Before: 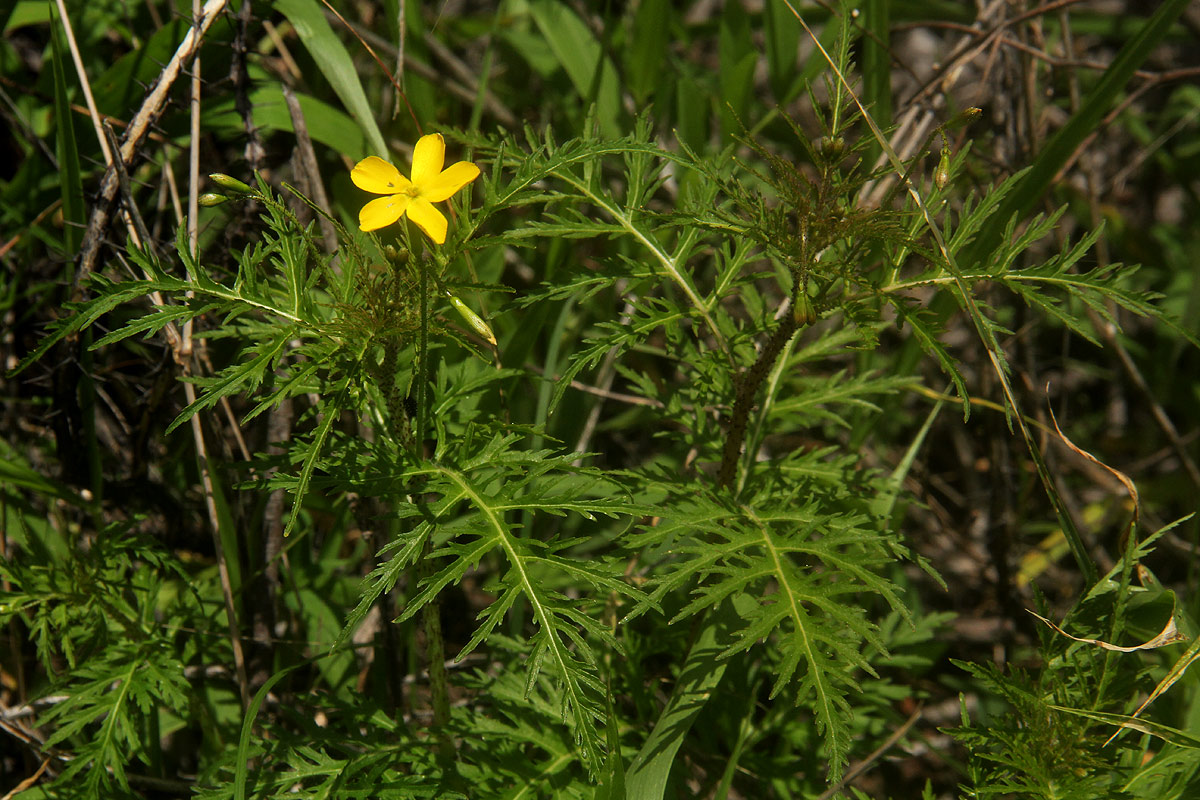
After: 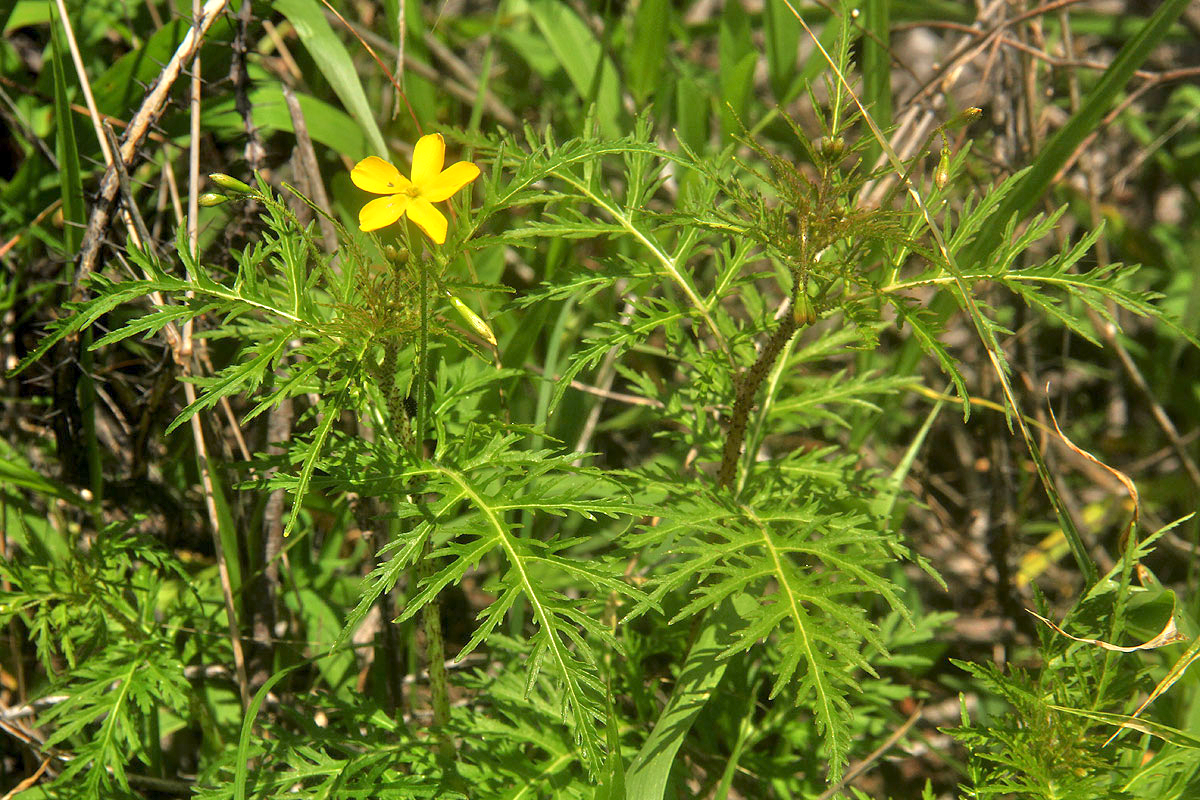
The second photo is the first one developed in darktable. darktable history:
tone equalizer: -8 EV 1.98 EV, -7 EV 1.97 EV, -6 EV 1.99 EV, -5 EV 2 EV, -4 EV 2 EV, -3 EV 1.48 EV, -2 EV 1 EV, -1 EV 0.506 EV
